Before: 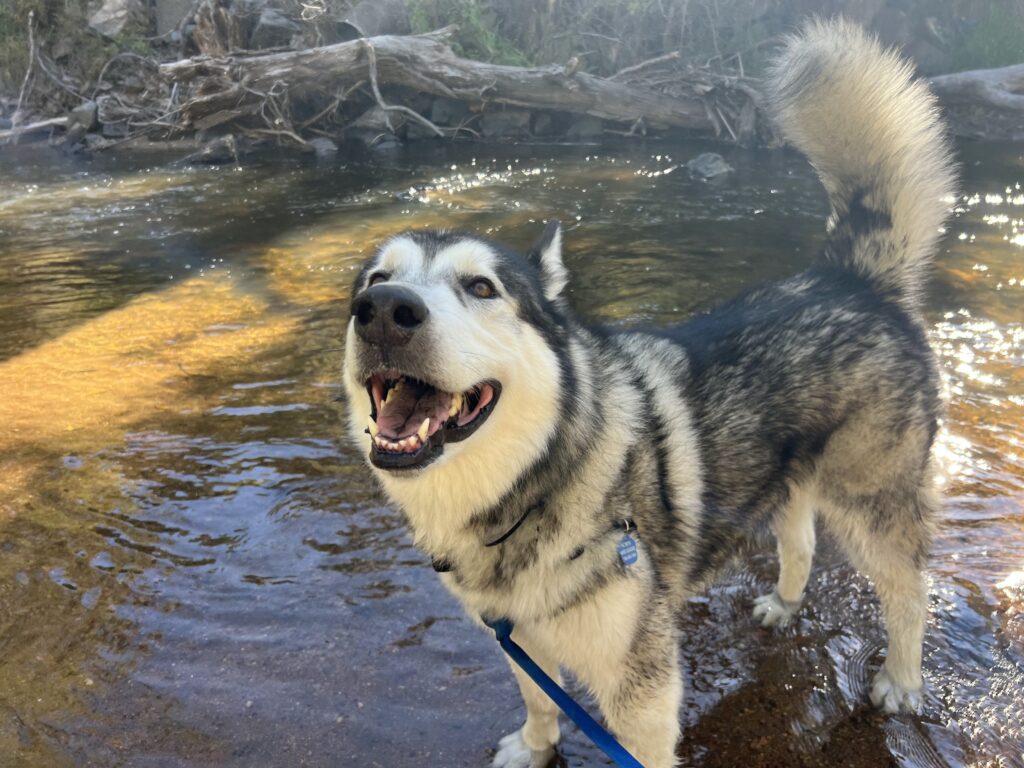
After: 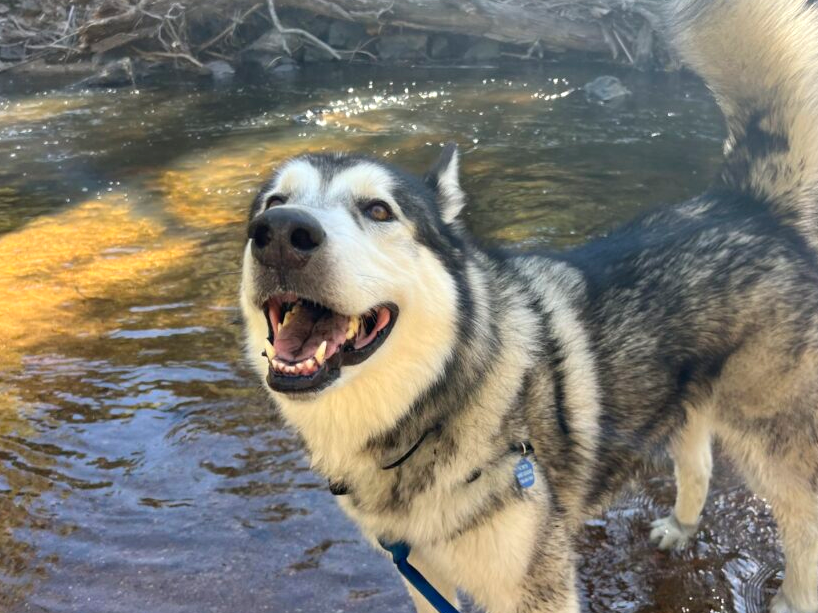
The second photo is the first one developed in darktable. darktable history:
crop and rotate: left 10.071%, top 10.071%, right 10.02%, bottom 10.02%
exposure: exposure 0.2 EV, compensate highlight preservation false
